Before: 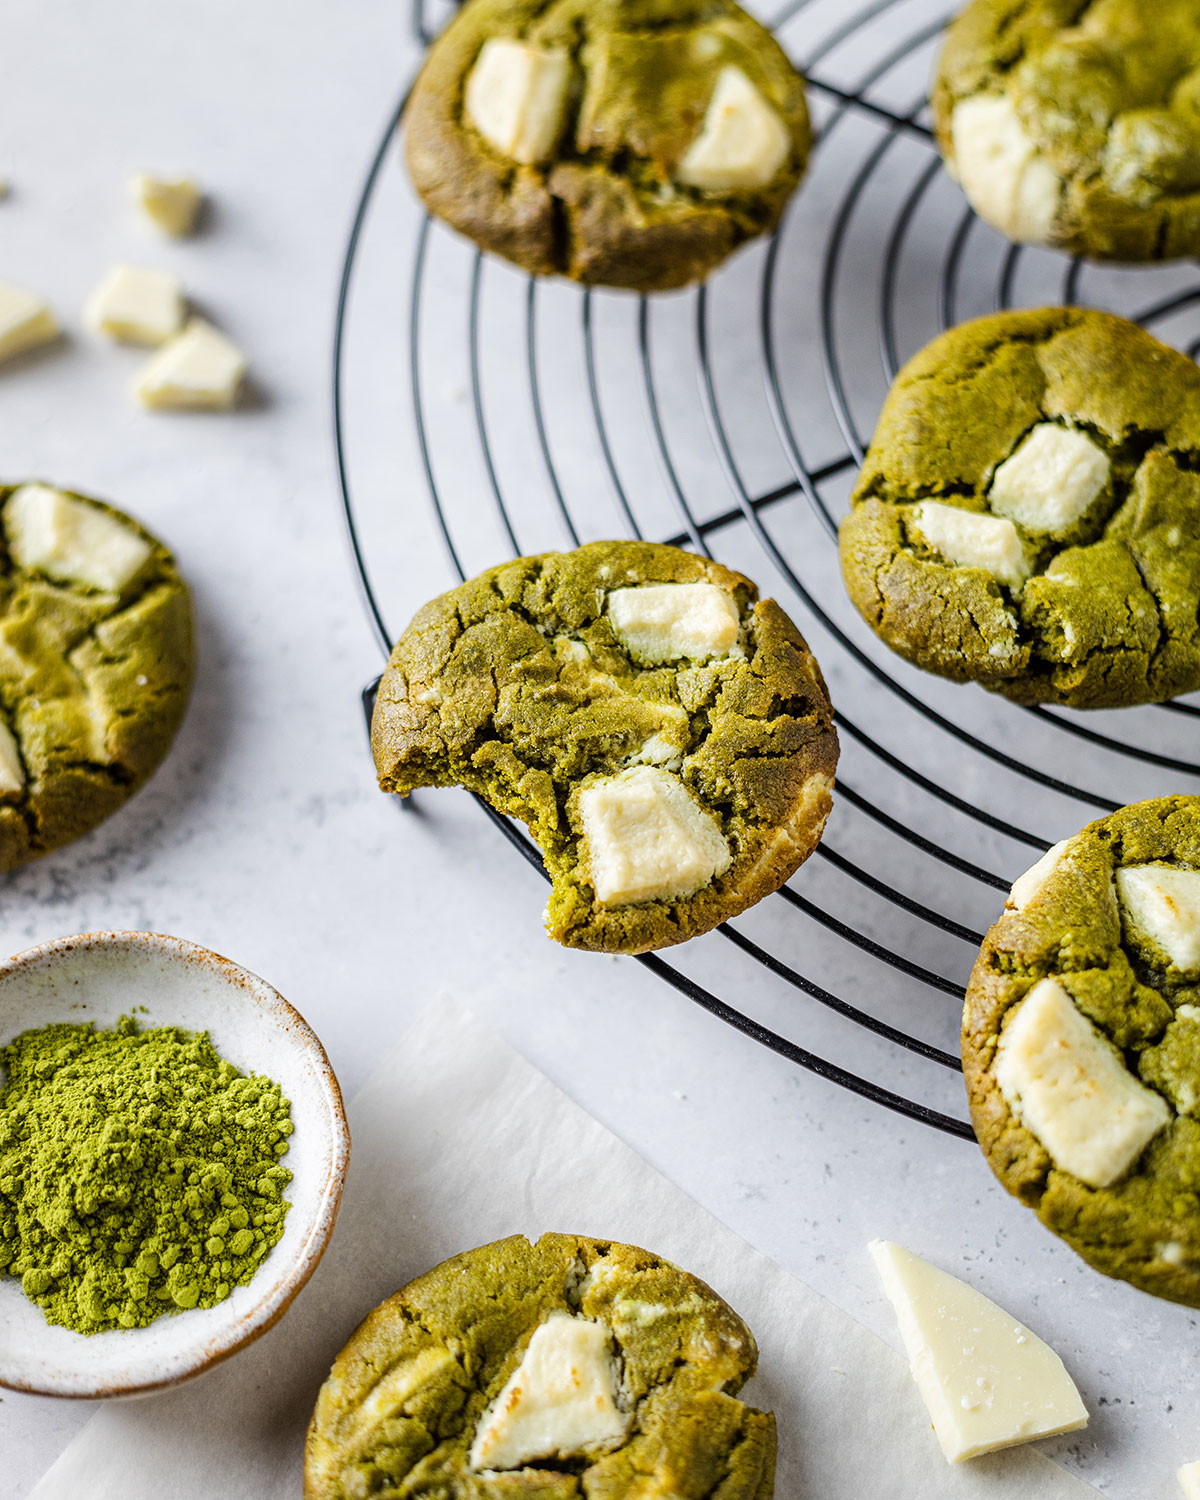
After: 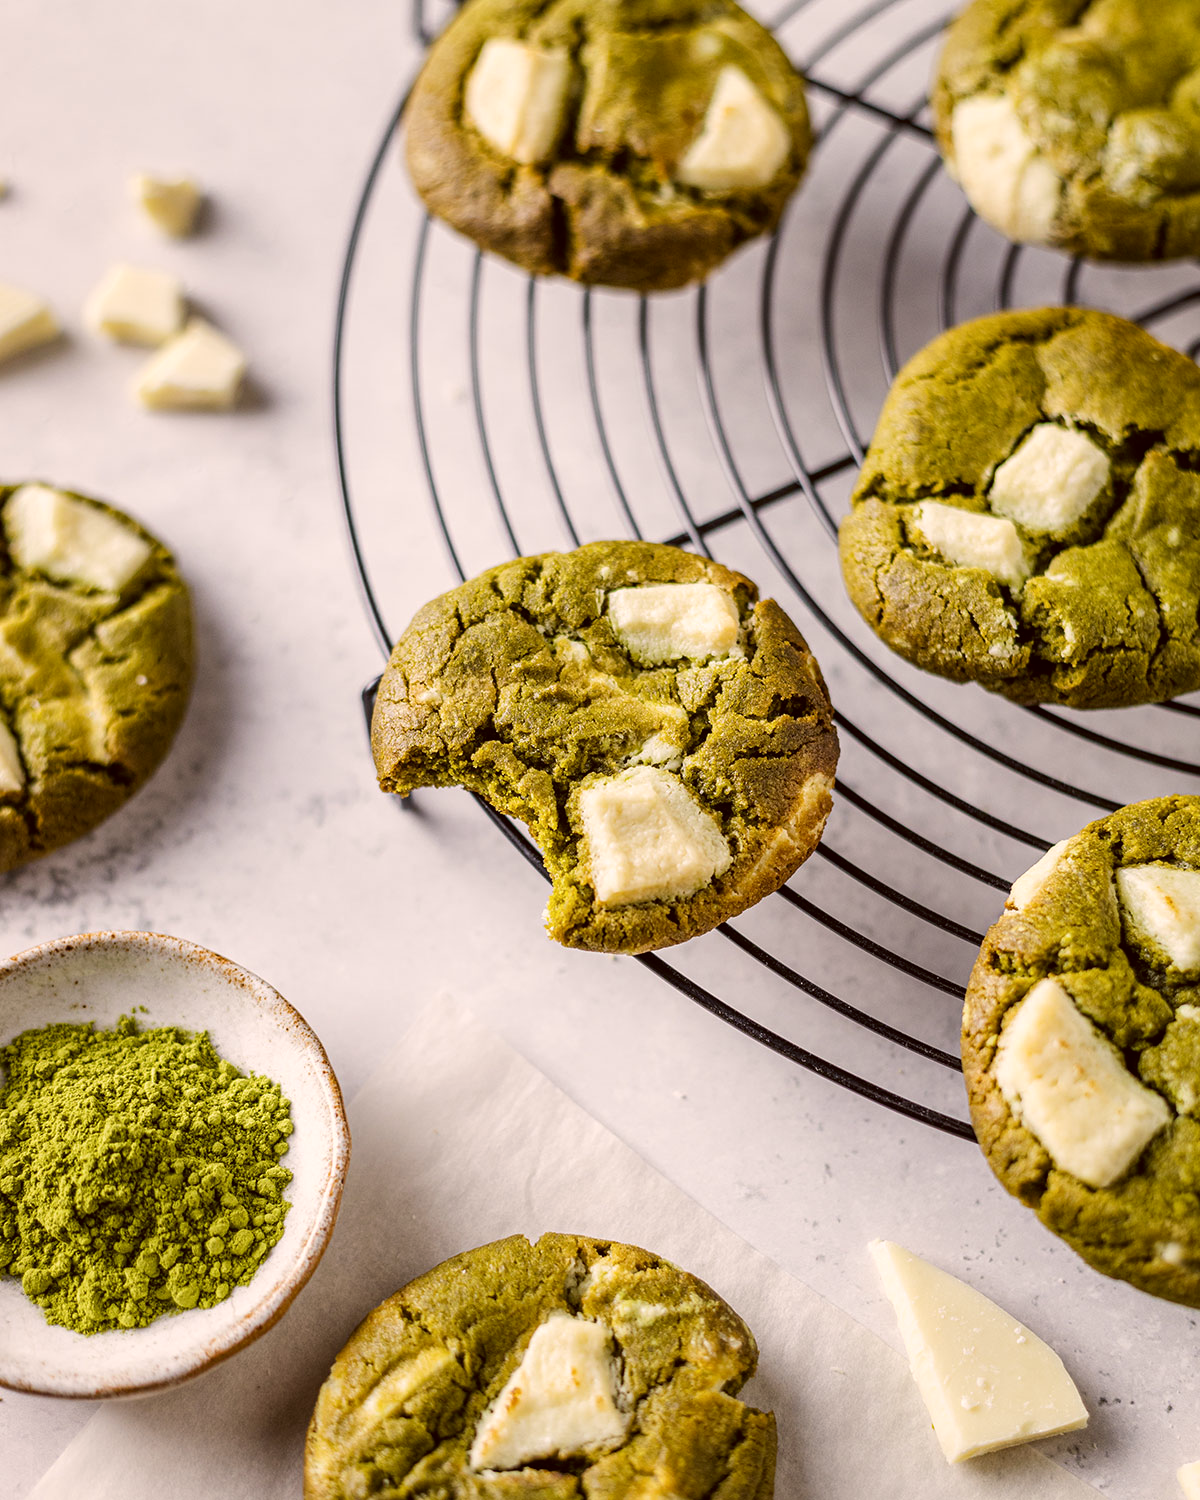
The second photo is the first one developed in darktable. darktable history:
color correction: highlights a* 6.55, highlights b* 8.09, shadows a* 6.22, shadows b* 7.36, saturation 0.9
